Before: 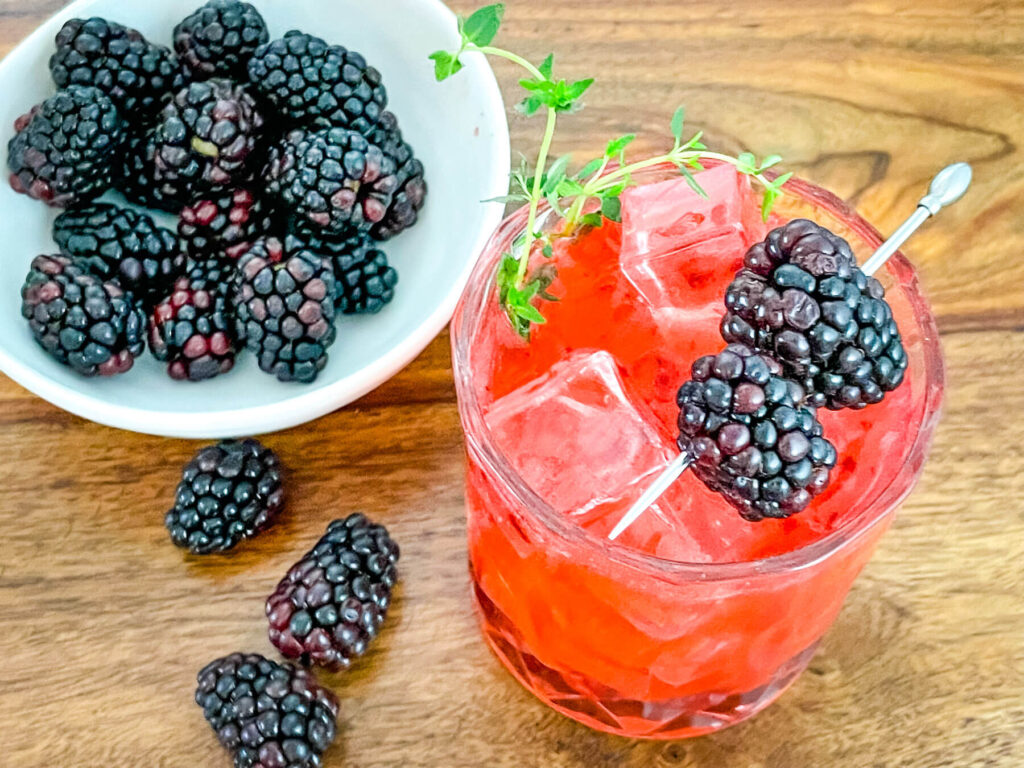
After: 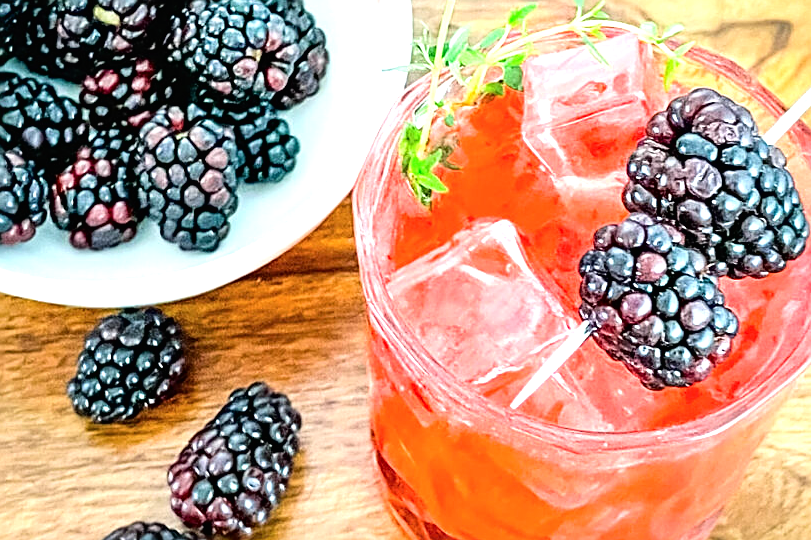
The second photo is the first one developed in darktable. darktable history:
tone equalizer: -8 EV -0.727 EV, -7 EV -0.74 EV, -6 EV -0.591 EV, -5 EV -0.378 EV, -3 EV 0.387 EV, -2 EV 0.6 EV, -1 EV 0.693 EV, +0 EV 0.722 EV
sharpen: amount 0.568
tone curve: curves: ch0 [(0, 0.008) (0.083, 0.073) (0.28, 0.286) (0.528, 0.559) (0.961, 0.966) (1, 1)], color space Lab, independent channels, preserve colors none
crop: left 9.594%, top 17.152%, right 11.115%, bottom 12.409%
